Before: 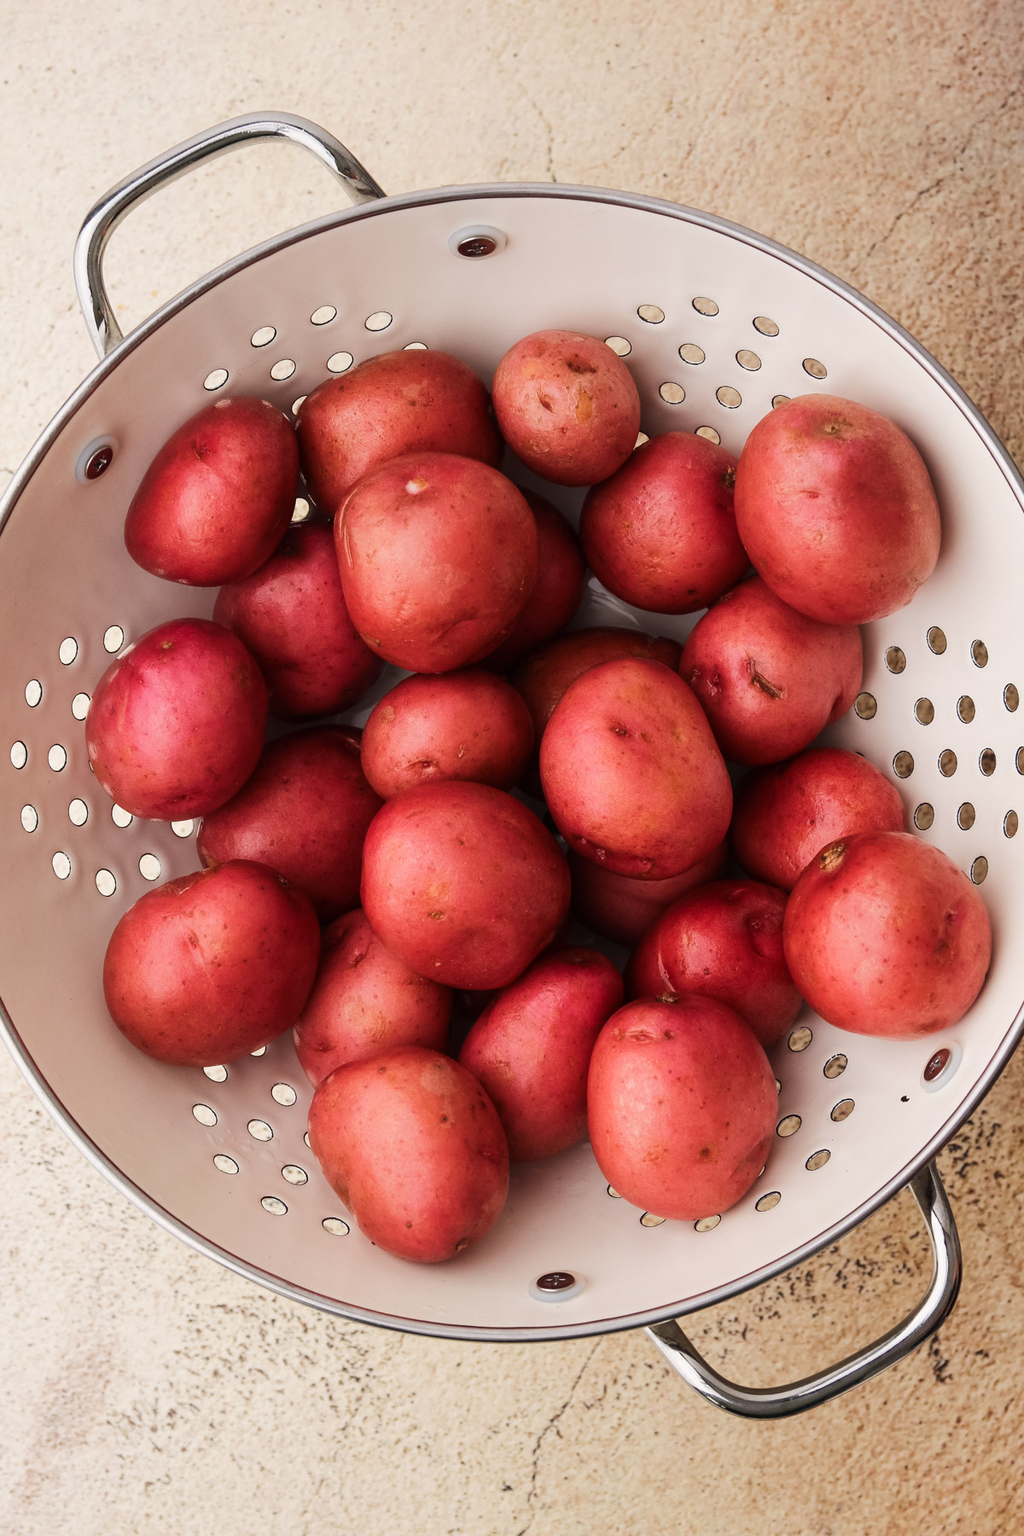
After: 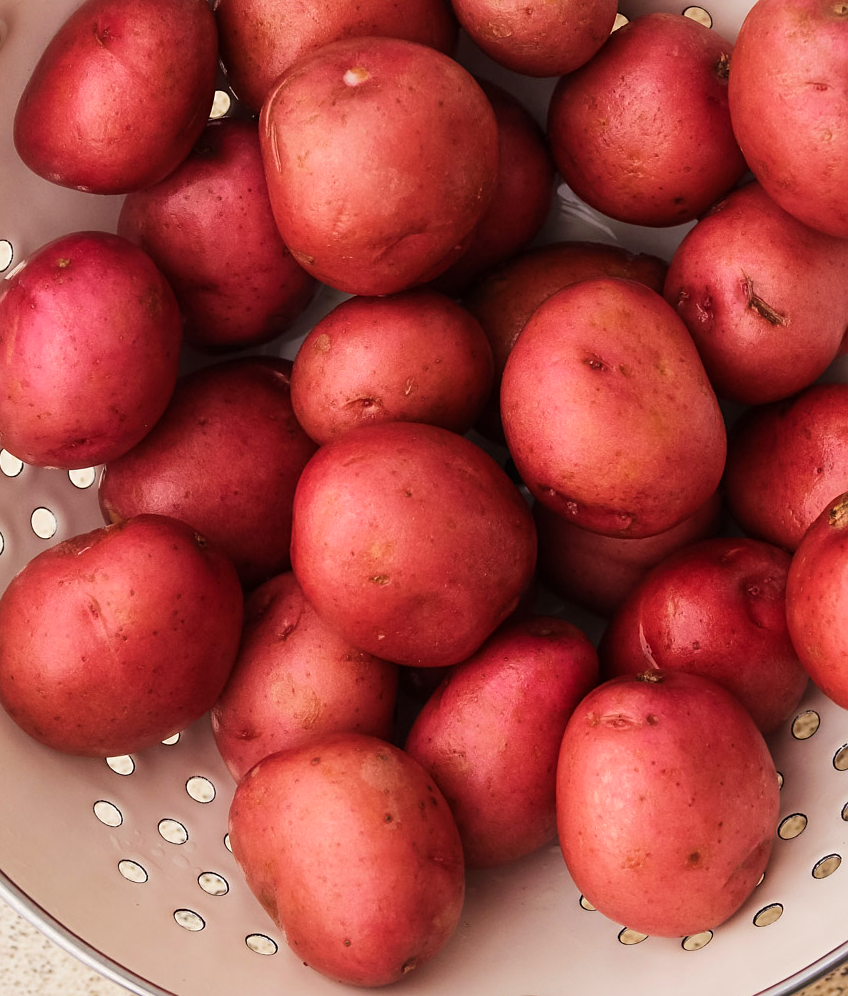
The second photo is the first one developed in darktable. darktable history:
sharpen: amount 0.209
crop: left 11.003%, top 27.428%, right 18.258%, bottom 17.208%
shadows and highlights: radius 128.04, shadows 21.08, highlights -21.32, low approximation 0.01
velvia: on, module defaults
